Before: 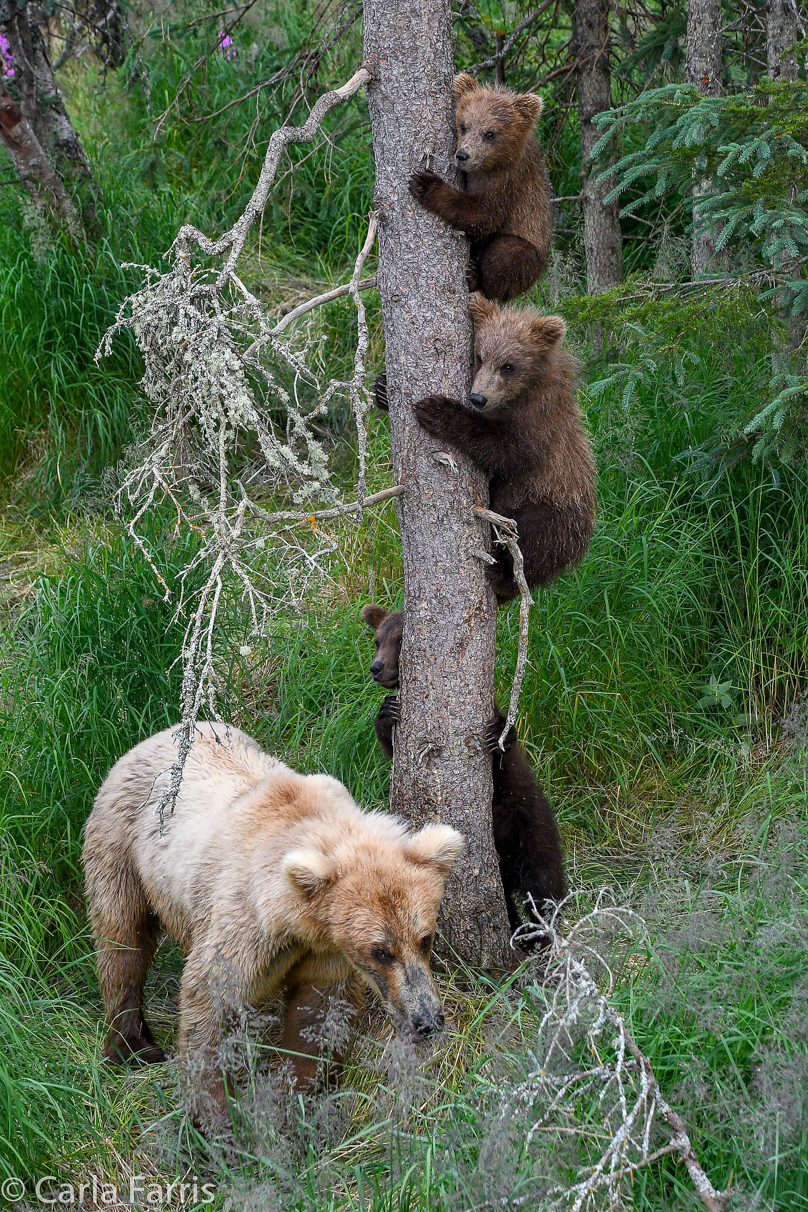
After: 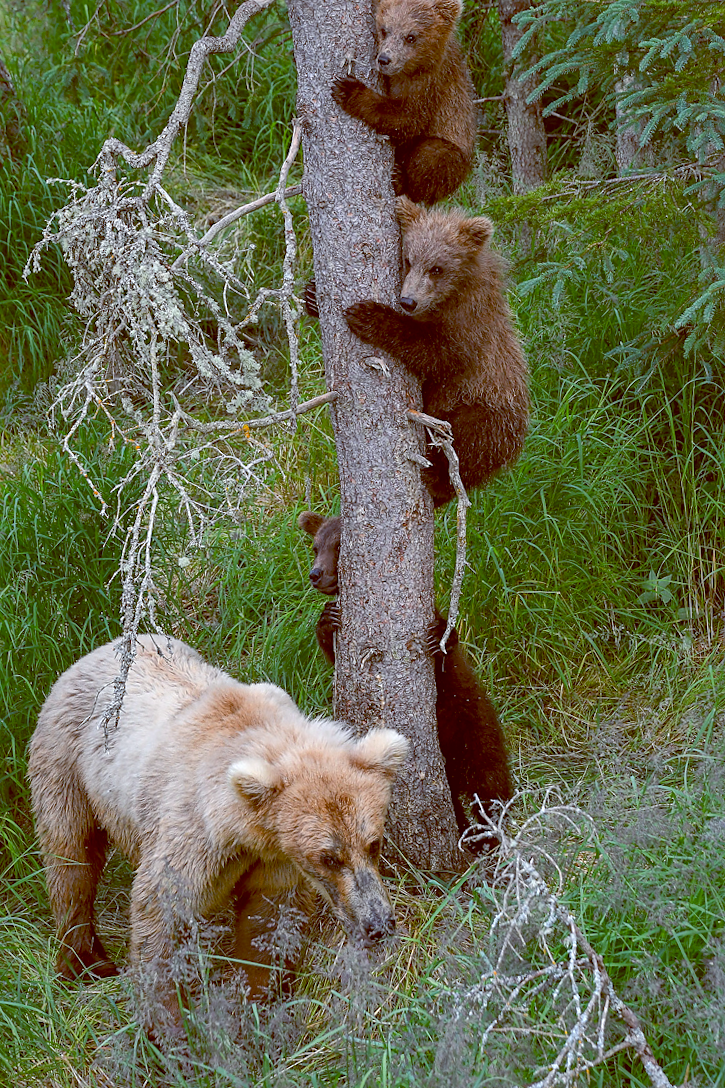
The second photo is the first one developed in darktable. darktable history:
crop and rotate: angle 1.96°, left 5.673%, top 5.673%
sharpen: amount 0.2
color balance: lift [1, 1.015, 1.004, 0.985], gamma [1, 0.958, 0.971, 1.042], gain [1, 0.956, 0.977, 1.044]
shadows and highlights: on, module defaults
